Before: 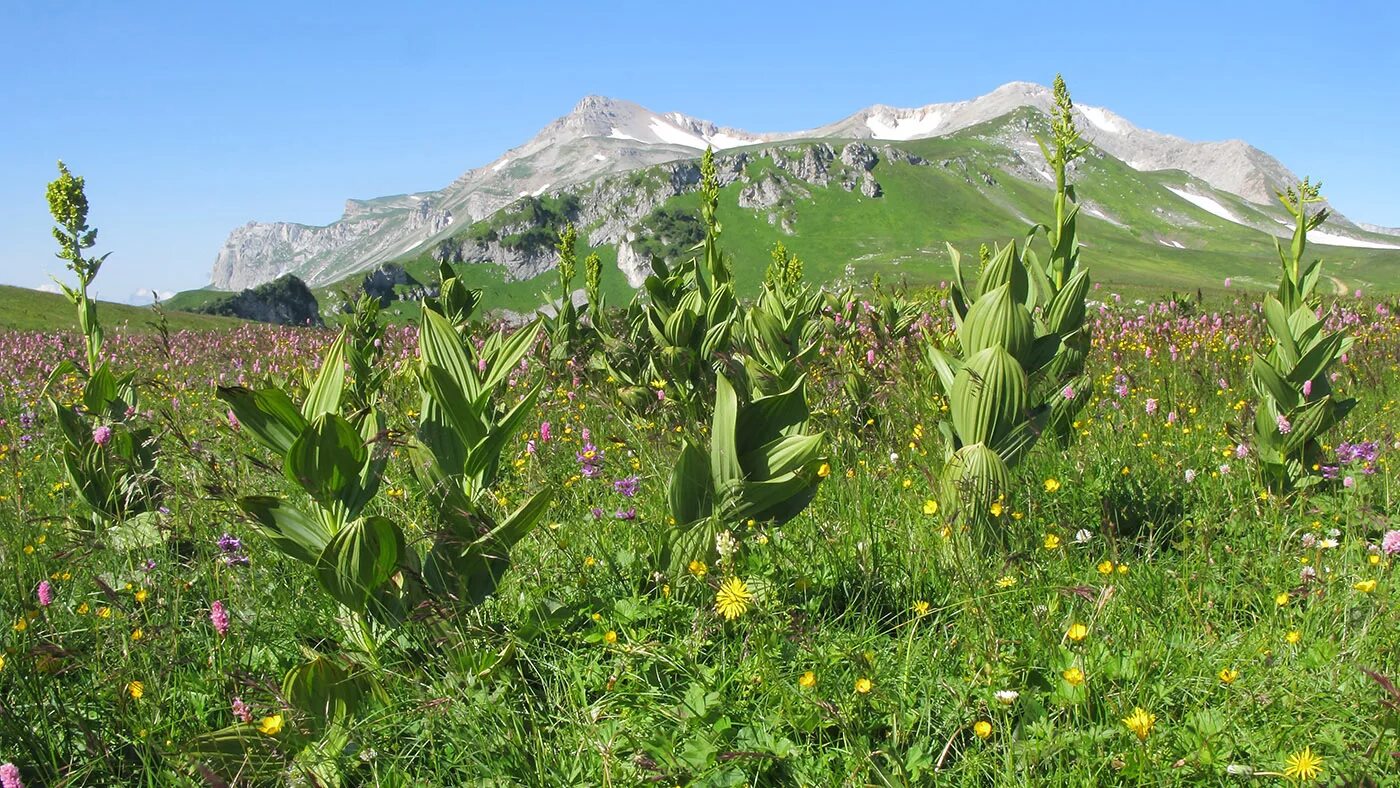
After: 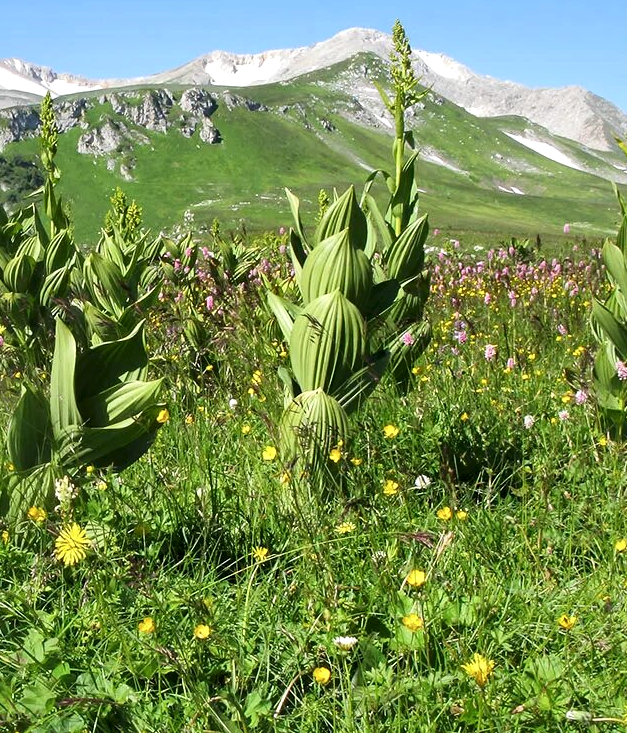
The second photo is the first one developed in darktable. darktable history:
crop: left 47.262%, top 6.952%, right 7.927%
local contrast: mode bilateral grid, contrast 99, coarseness 100, detail 165%, midtone range 0.2
contrast brightness saturation: contrast 0.072
